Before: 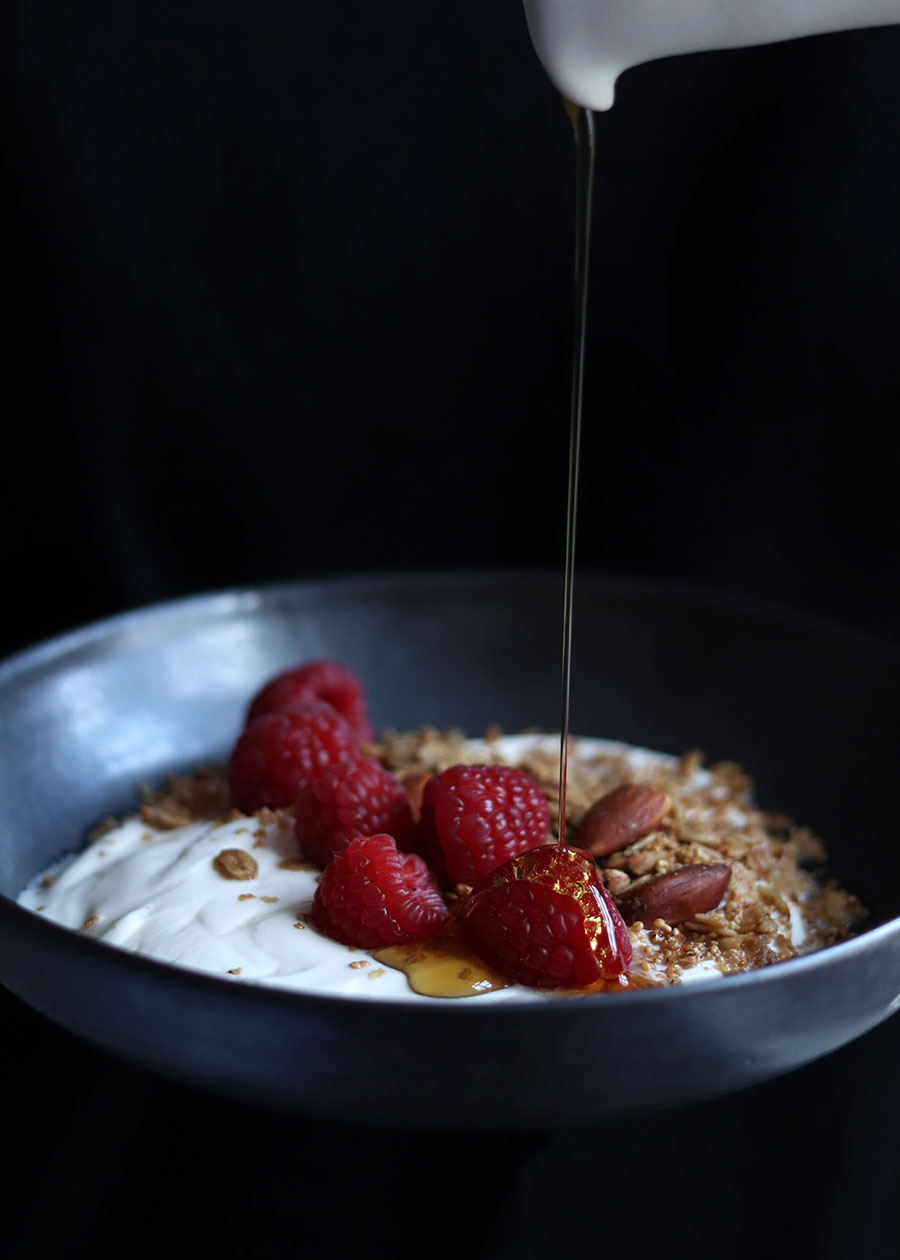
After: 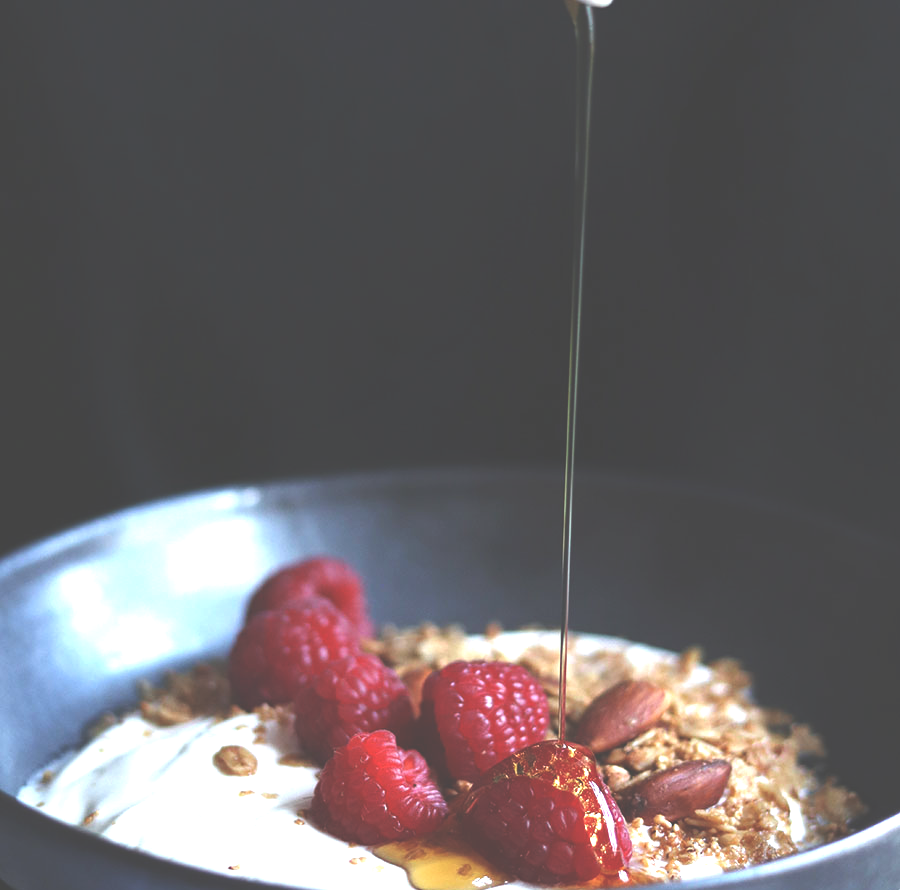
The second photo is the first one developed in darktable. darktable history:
exposure: black level correction -0.023, exposure 1.397 EV, compensate highlight preservation false
crop and rotate: top 8.293%, bottom 20.996%
